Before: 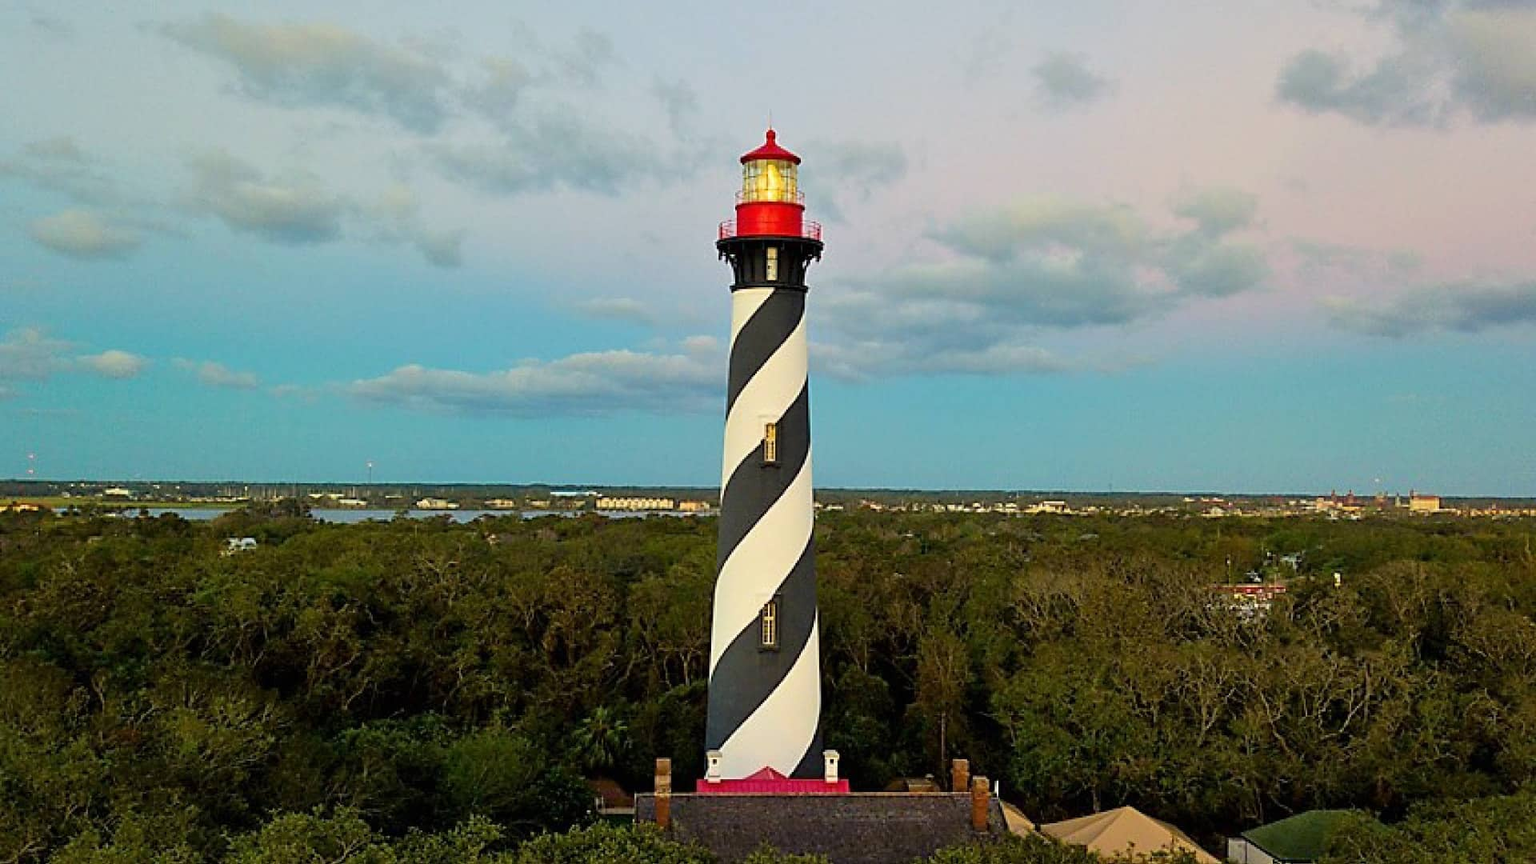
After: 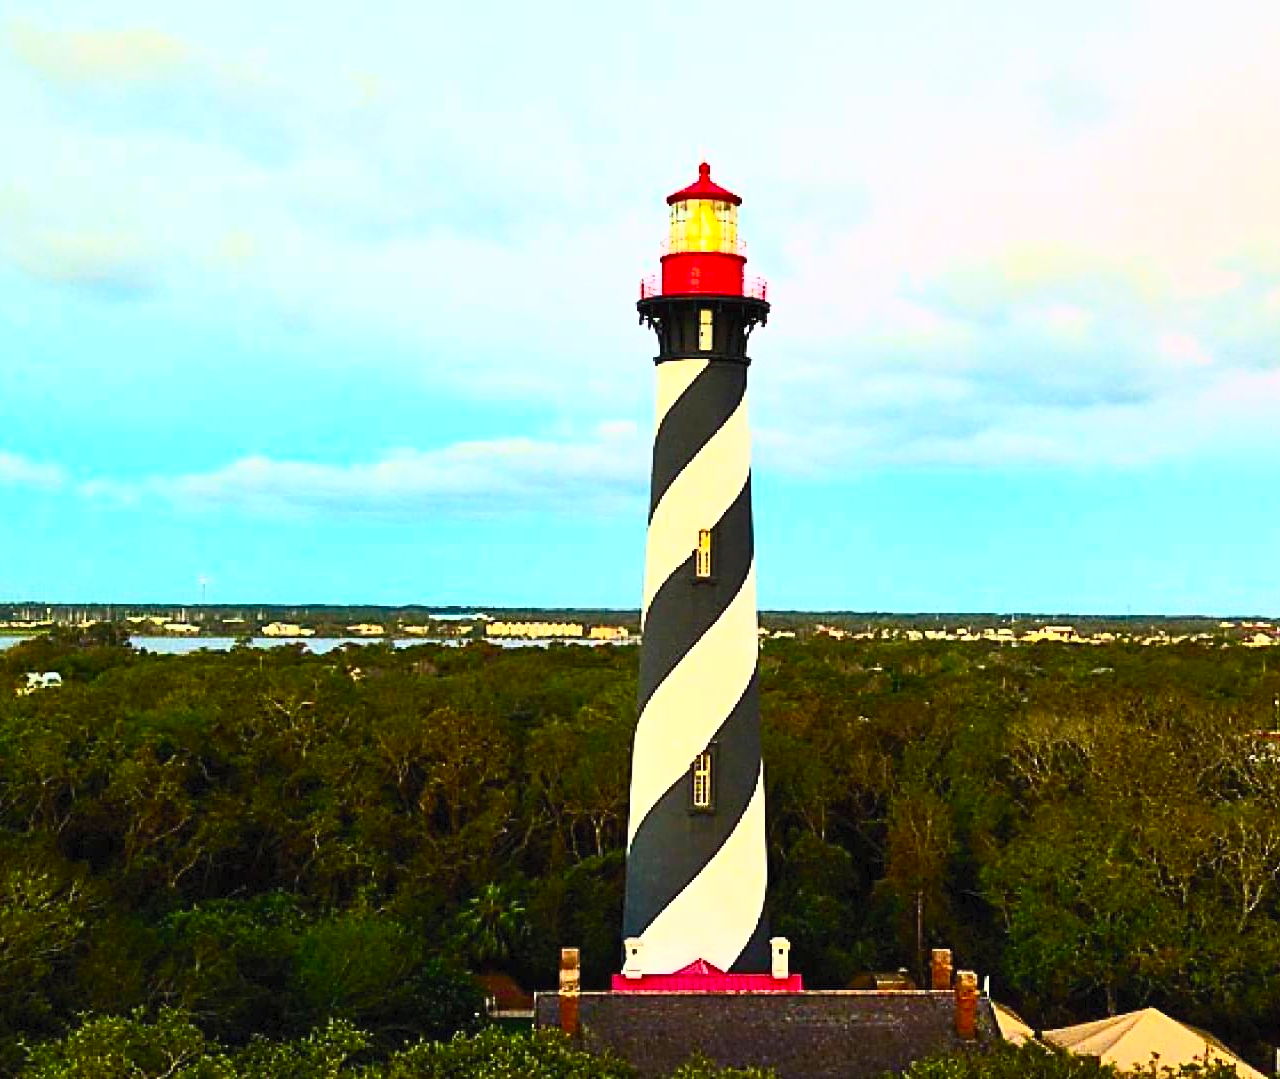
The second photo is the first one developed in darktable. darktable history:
contrast brightness saturation: contrast 0.83, brightness 0.59, saturation 0.59
crop and rotate: left 13.537%, right 19.796%
